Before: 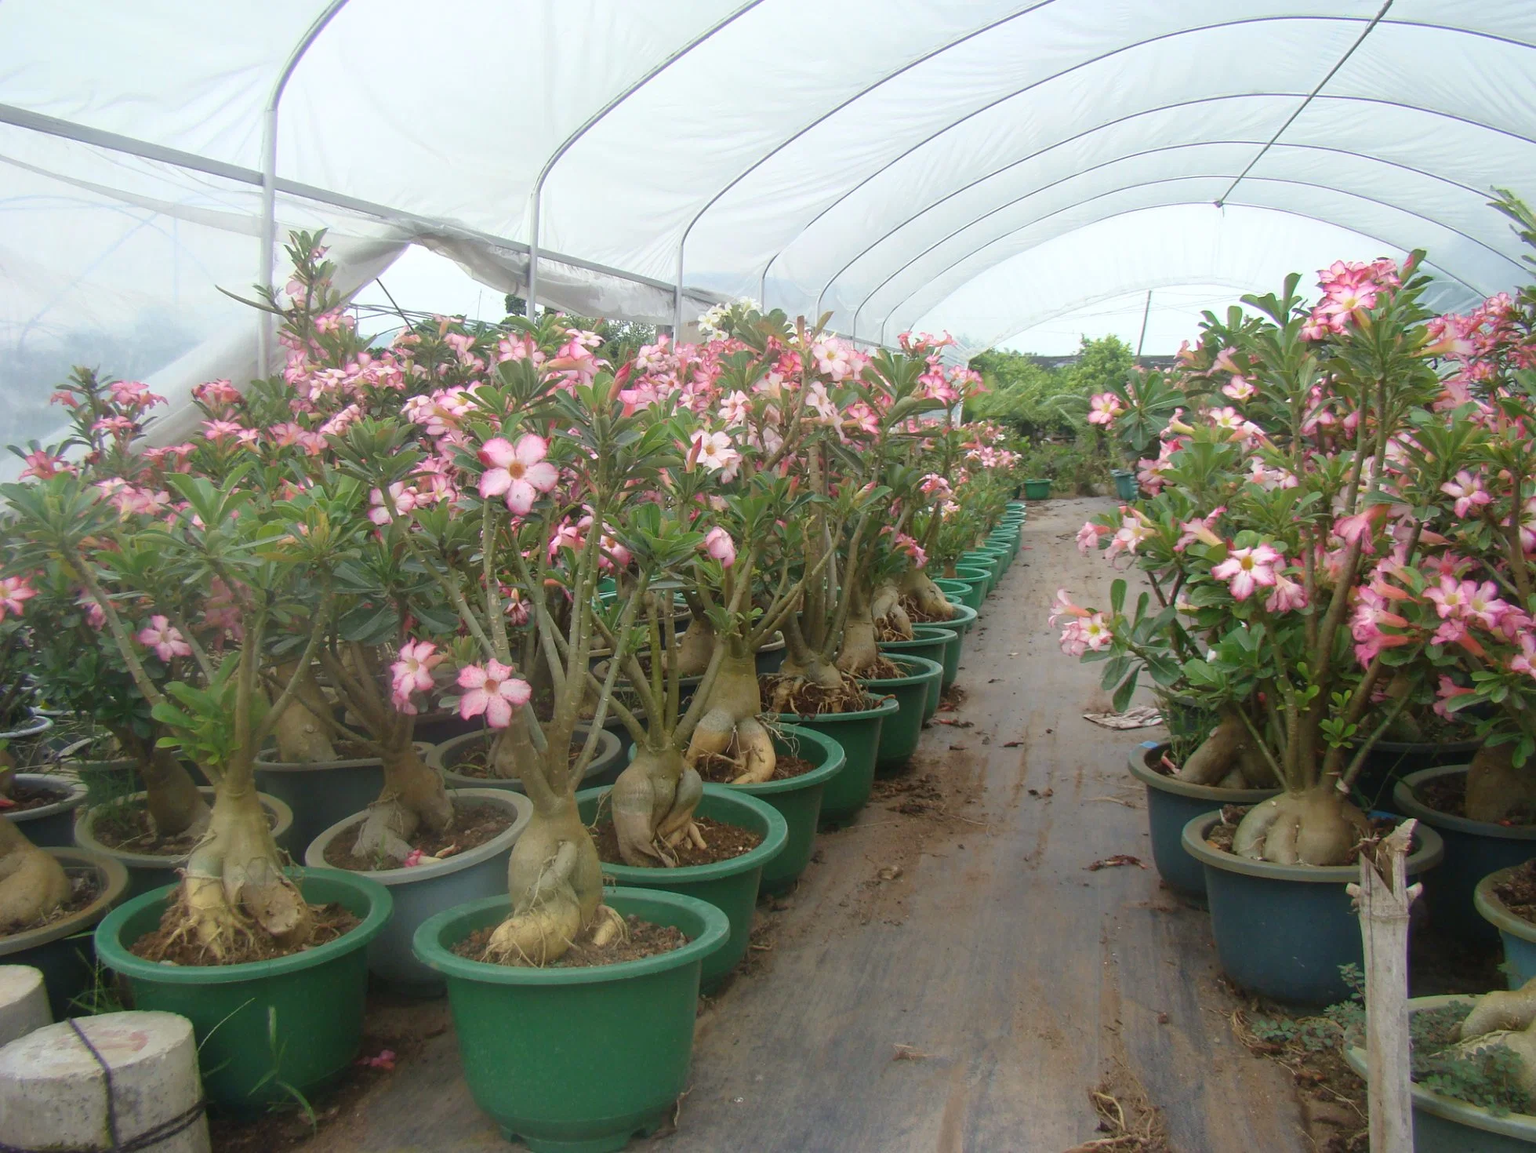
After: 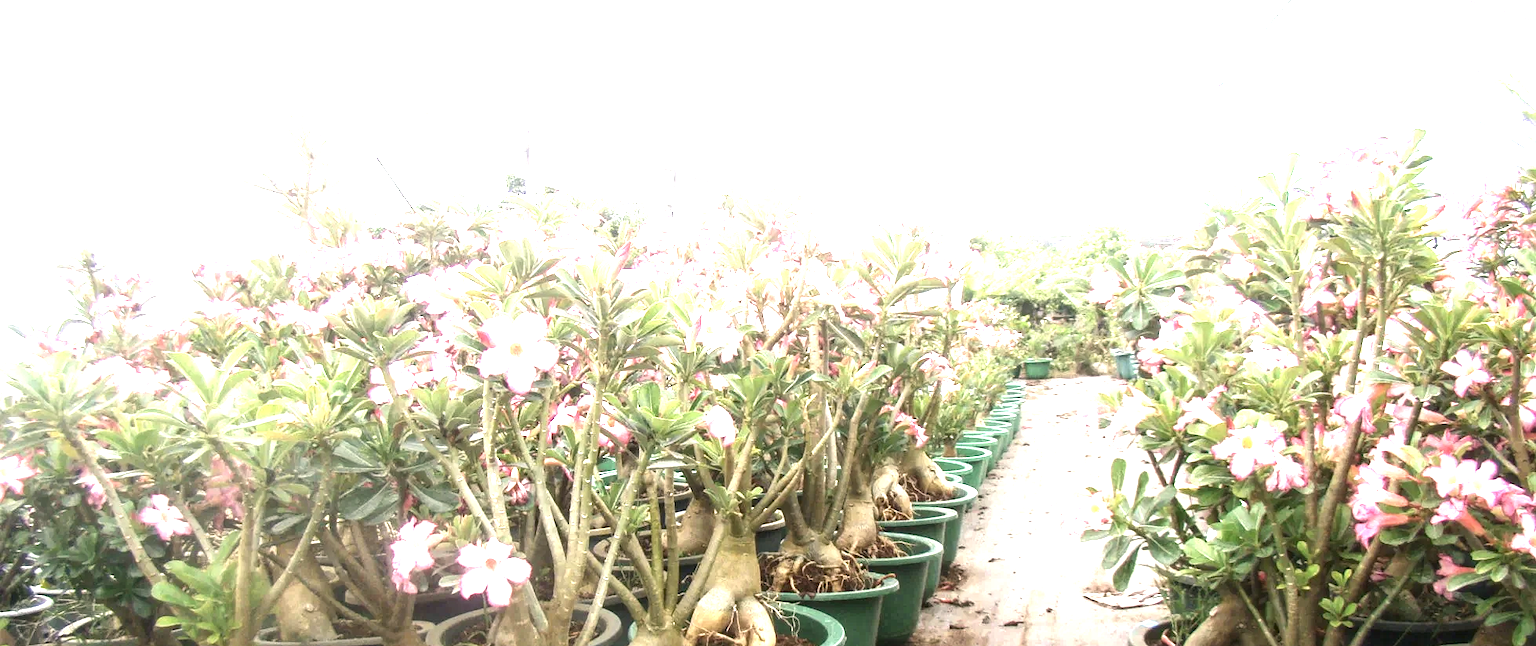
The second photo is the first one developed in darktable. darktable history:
crop and rotate: top 10.499%, bottom 33.399%
local contrast: on, module defaults
tone equalizer: -8 EV -0.397 EV, -7 EV -0.369 EV, -6 EV -0.345 EV, -5 EV -0.241 EV, -3 EV 0.225 EV, -2 EV 0.353 EV, -1 EV 0.378 EV, +0 EV 0.432 EV
exposure: black level correction 0.001, exposure 1.729 EV, compensate highlight preservation false
color correction: highlights a* 5.52, highlights b* 5.17, saturation 0.66
contrast brightness saturation: contrast 0.067, brightness -0.149, saturation 0.106
